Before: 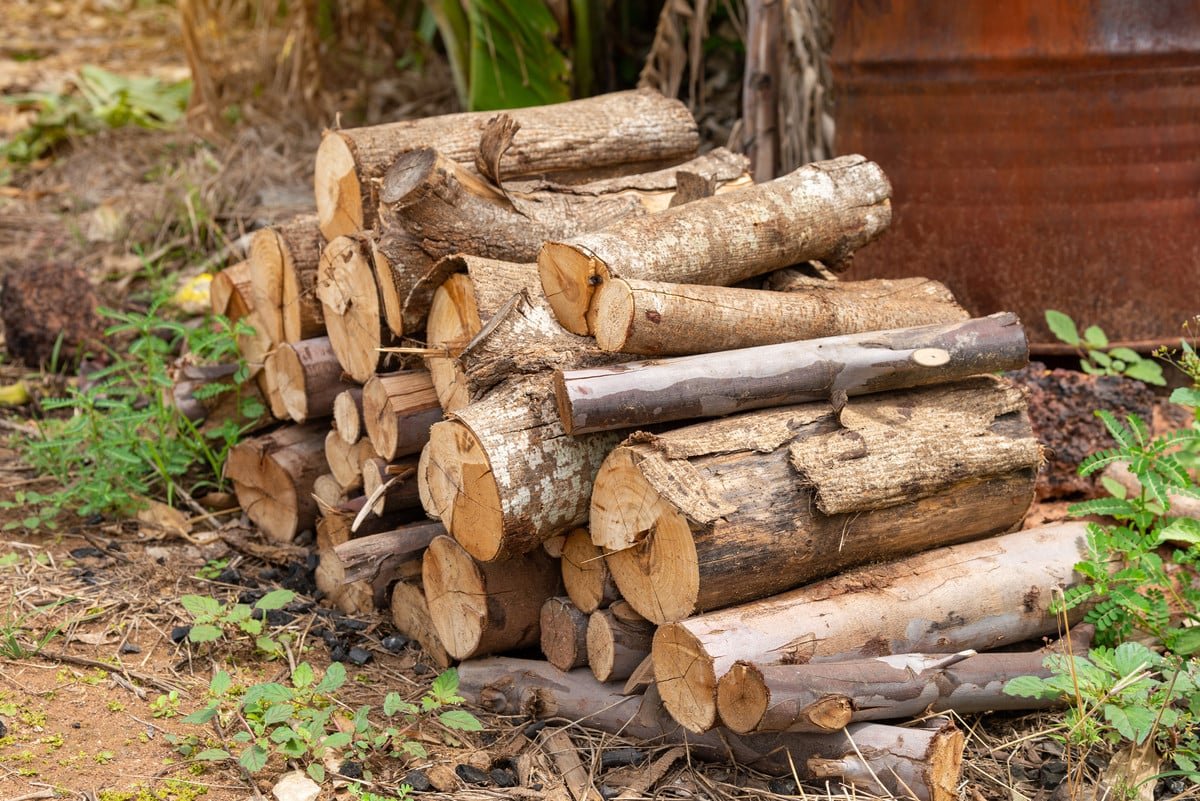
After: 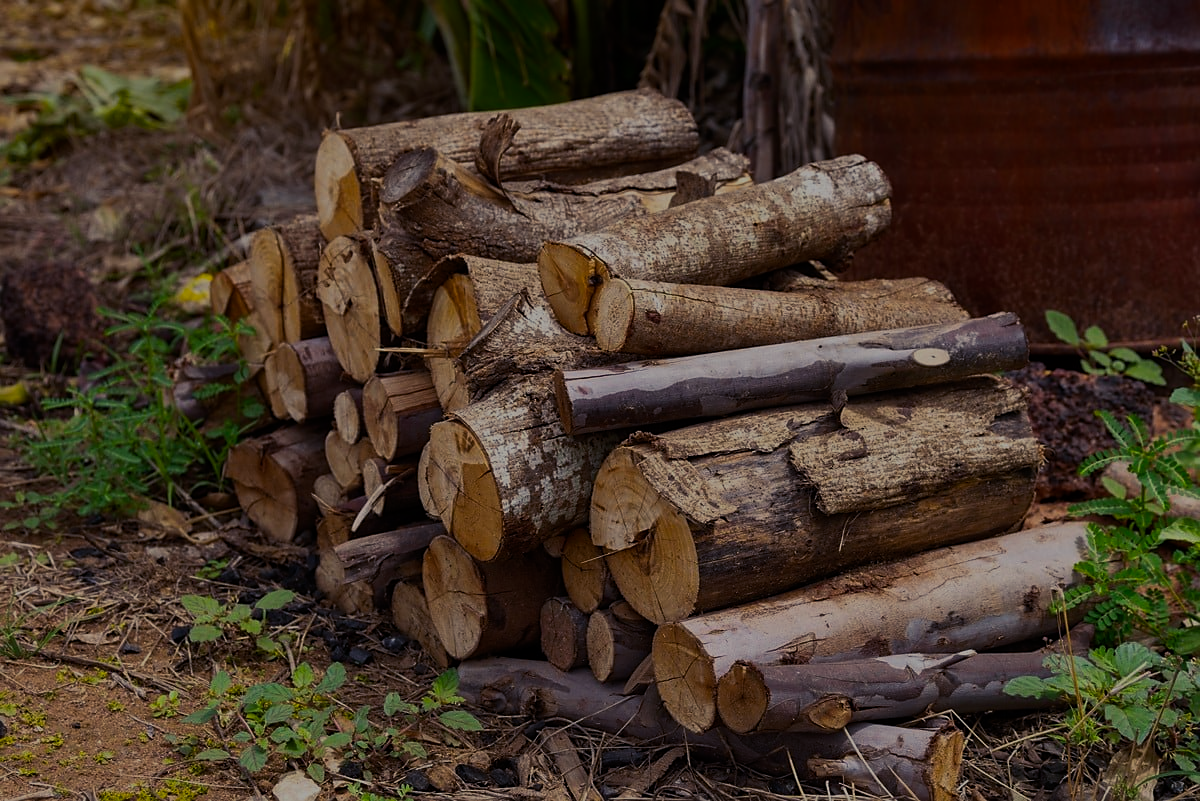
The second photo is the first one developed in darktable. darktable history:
exposure: exposure -2.016 EV, compensate highlight preservation false
tone equalizer: -8 EV -0.713 EV, -7 EV -0.73 EV, -6 EV -0.563 EV, -5 EV -0.399 EV, -3 EV 0.394 EV, -2 EV 0.6 EV, -1 EV 0.68 EV, +0 EV 0.737 EV, edges refinement/feathering 500, mask exposure compensation -1.57 EV, preserve details no
color balance rgb: shadows lift › luminance -21.369%, shadows lift › chroma 6.691%, shadows lift › hue 270.7°, perceptual saturation grading › global saturation 36.042%, perceptual brilliance grading › mid-tones 9.465%, perceptual brilliance grading › shadows 15.148%
sharpen: radius 1.505, amount 0.405, threshold 1.141
